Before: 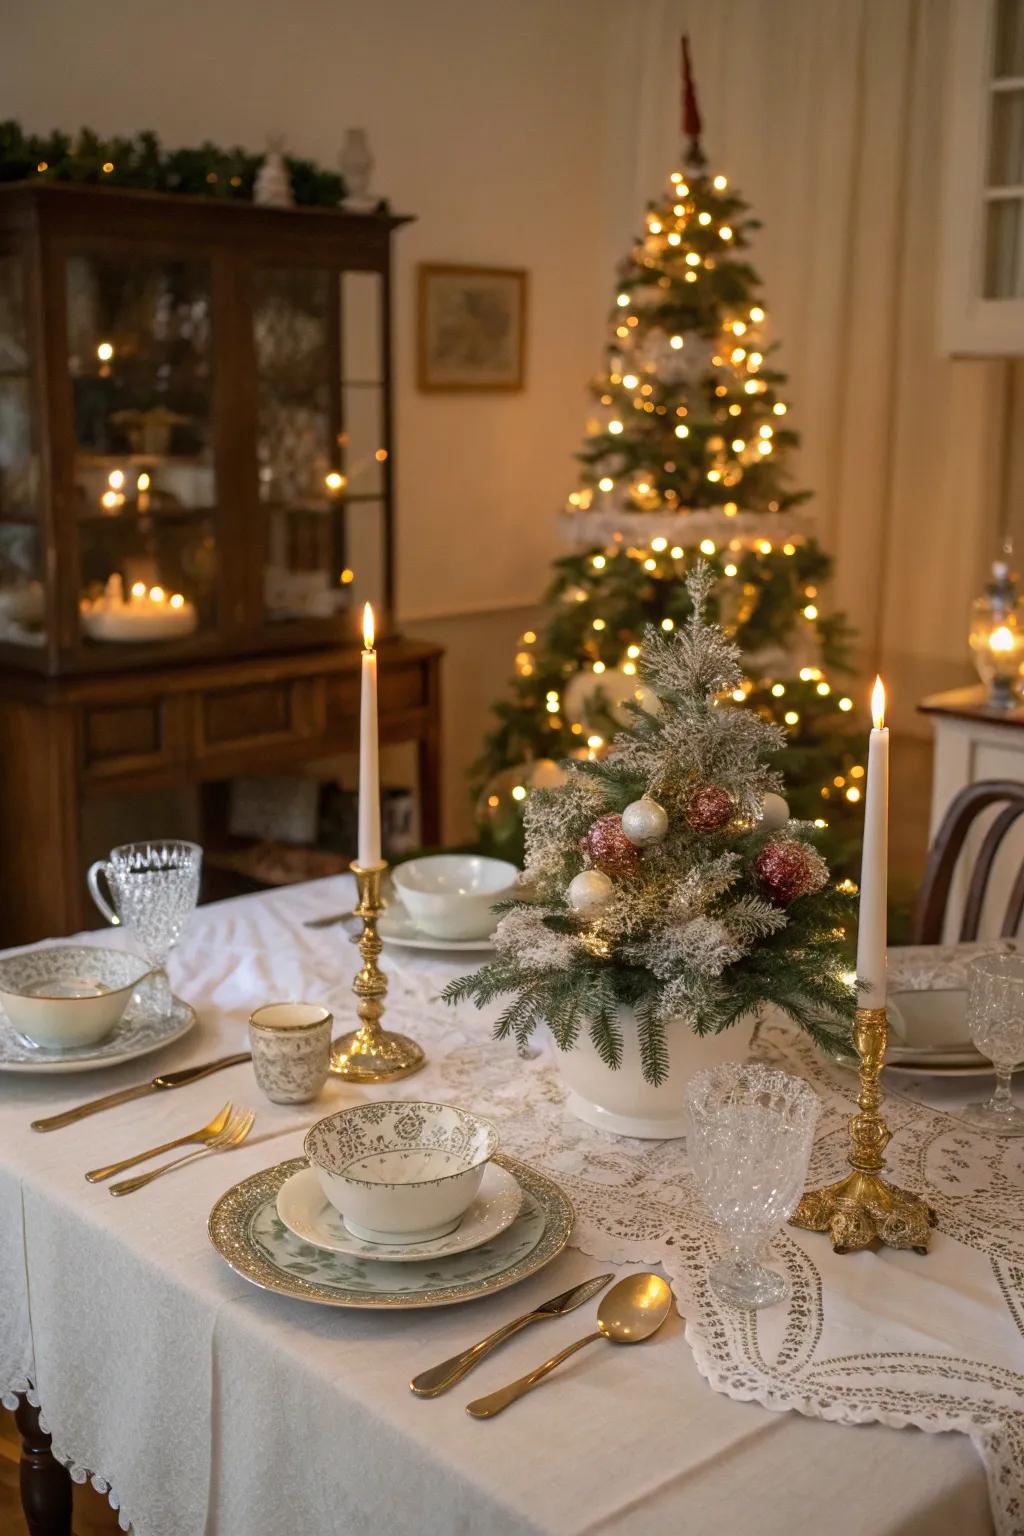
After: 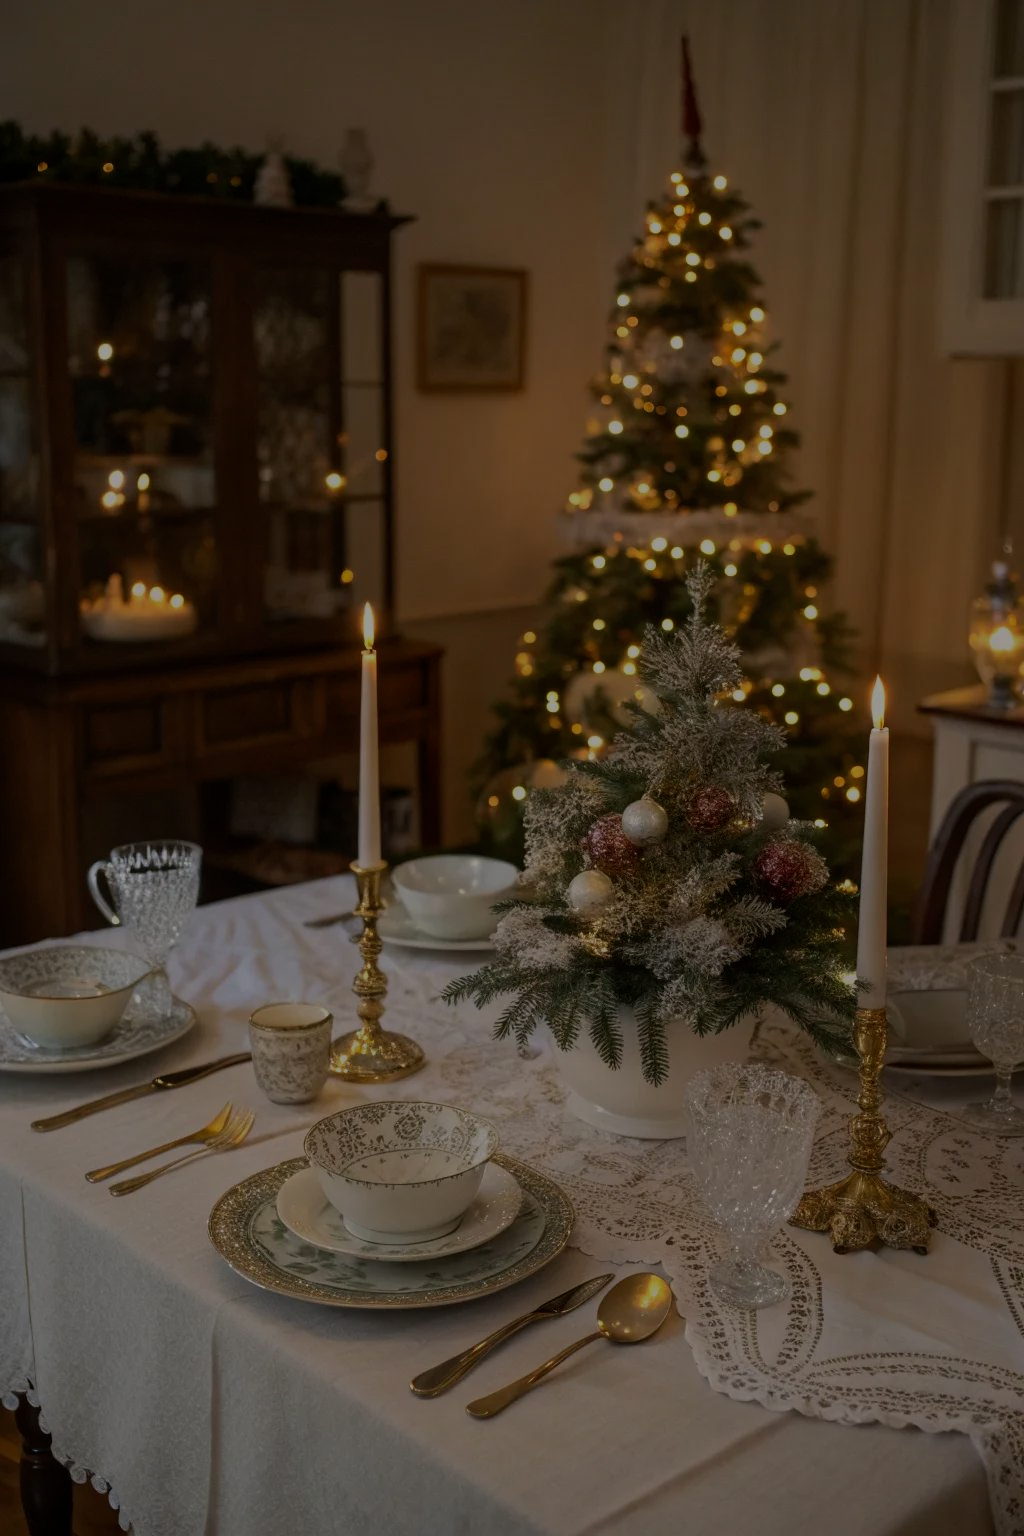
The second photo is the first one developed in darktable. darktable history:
tone equalizer: -8 EV -2 EV, -7 EV -2 EV, -6 EV -2 EV, -5 EV -2 EV, -4 EV -2 EV, -3 EV -2 EV, -2 EV -2 EV, -1 EV -1.63 EV, +0 EV -2 EV
color correction: highlights b* 3
